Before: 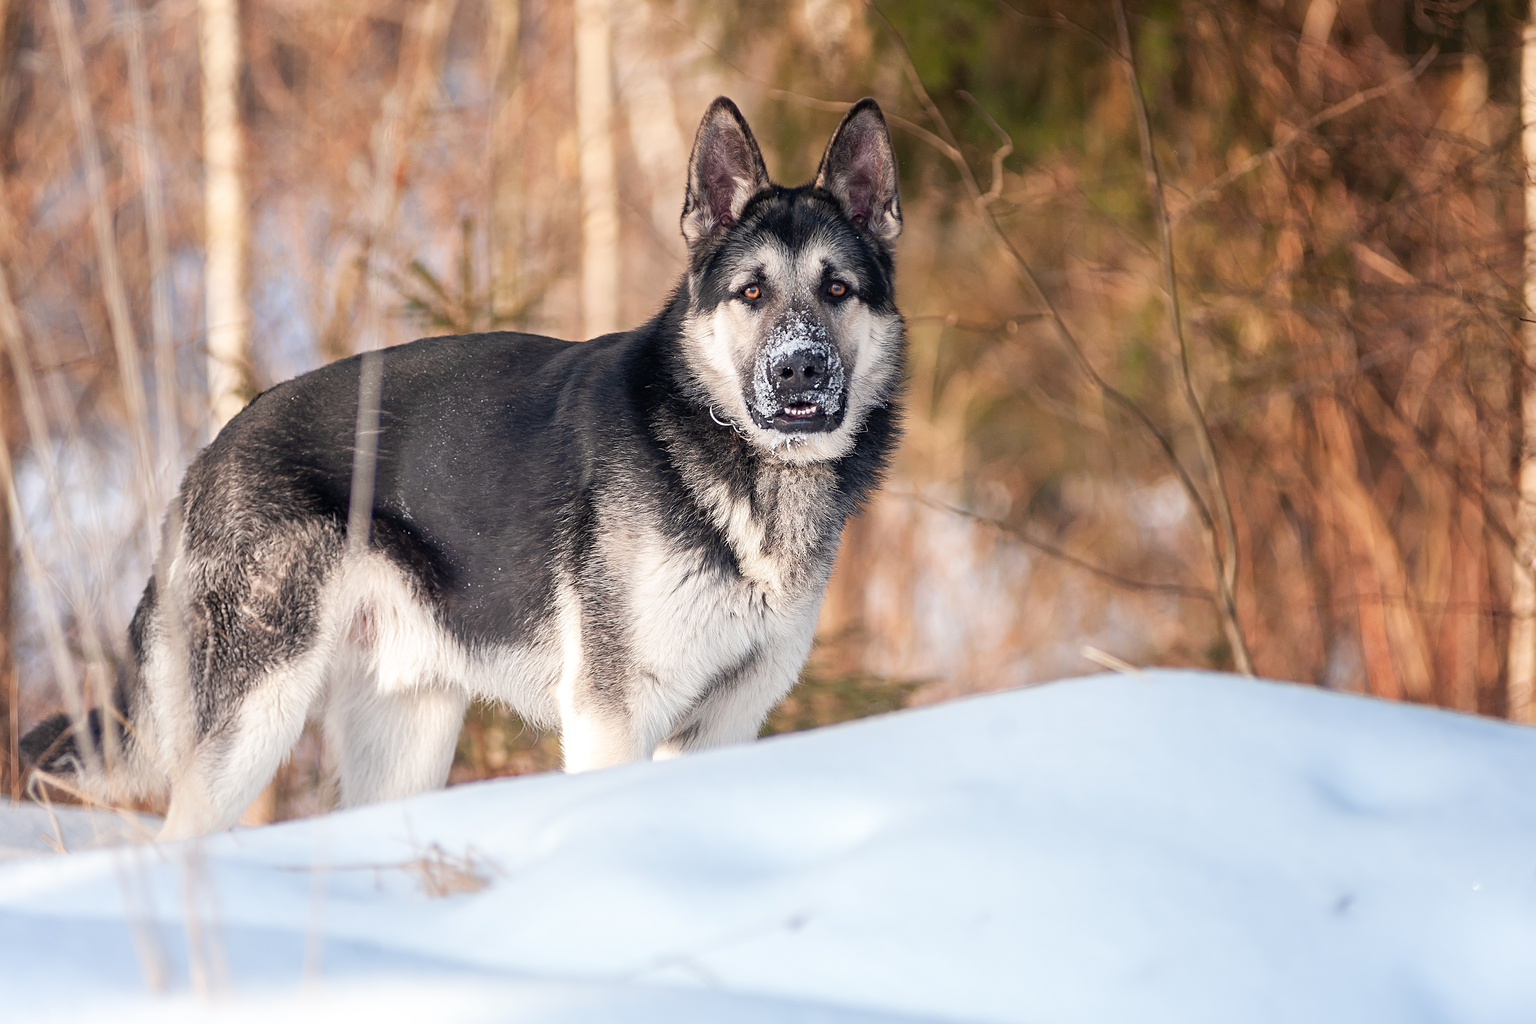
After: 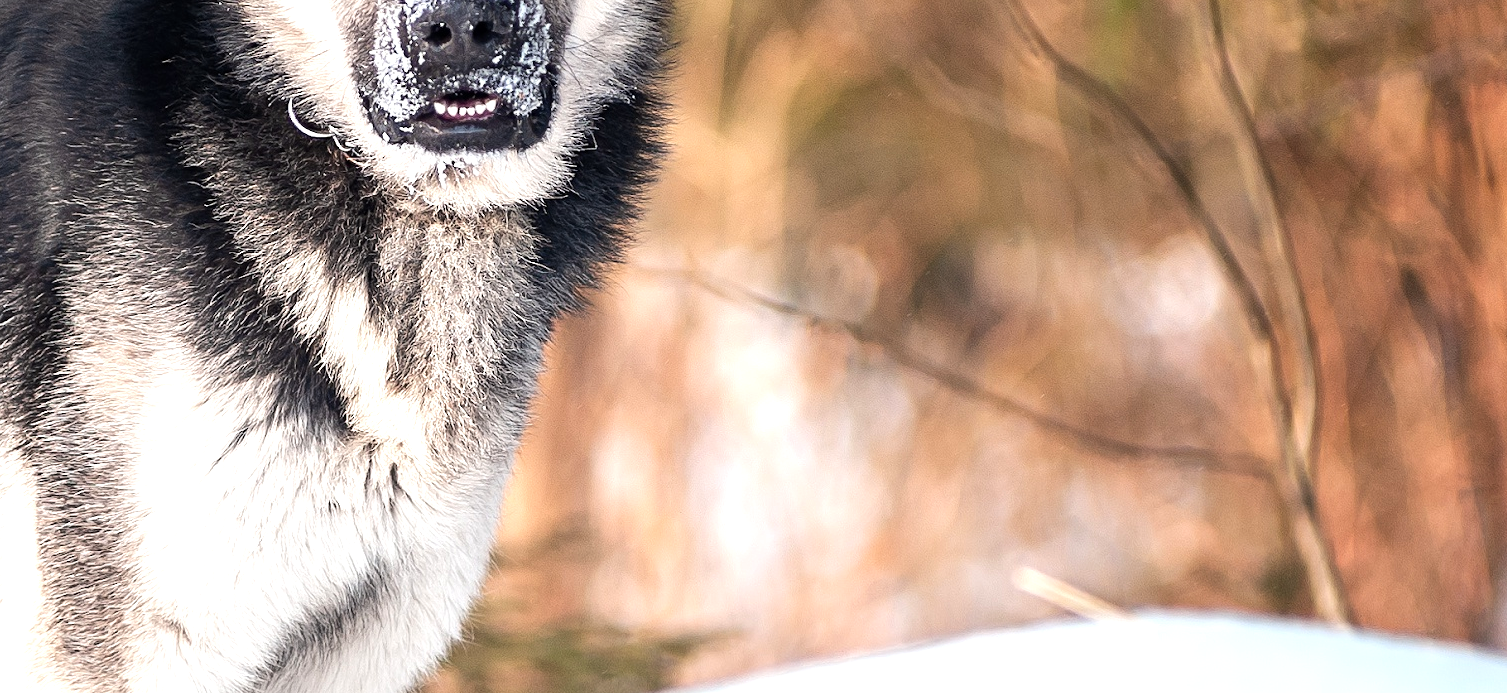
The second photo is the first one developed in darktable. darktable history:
crop: left 36.607%, top 34.735%, right 13.146%, bottom 30.611%
tone equalizer: -8 EV -0.417 EV, -7 EV -0.389 EV, -6 EV -0.333 EV, -5 EV -0.222 EV, -3 EV 0.222 EV, -2 EV 0.333 EV, -1 EV 0.389 EV, +0 EV 0.417 EV, edges refinement/feathering 500, mask exposure compensation -1.57 EV, preserve details no
exposure: exposure 0.258 EV, compensate highlight preservation false
white balance: emerald 1
